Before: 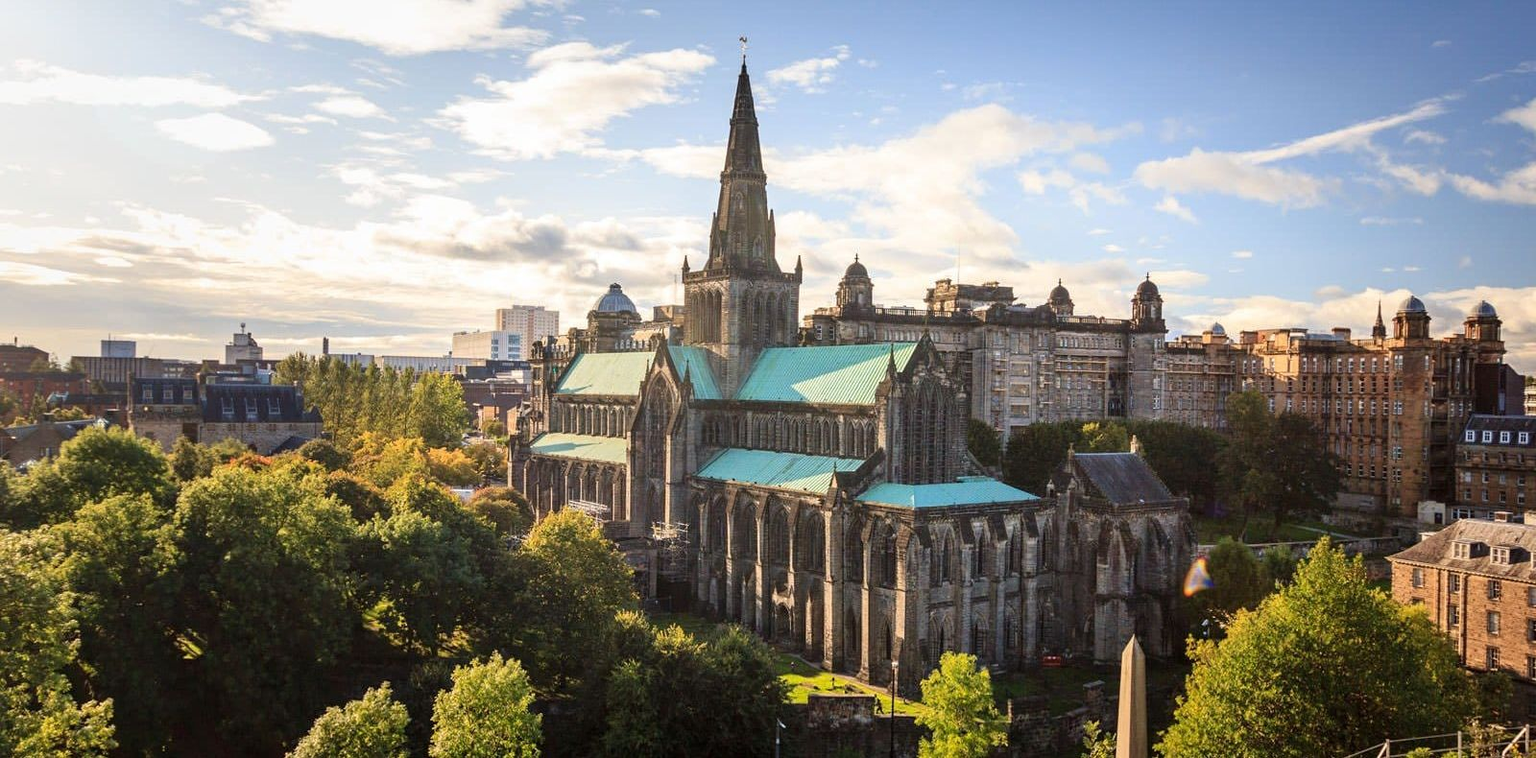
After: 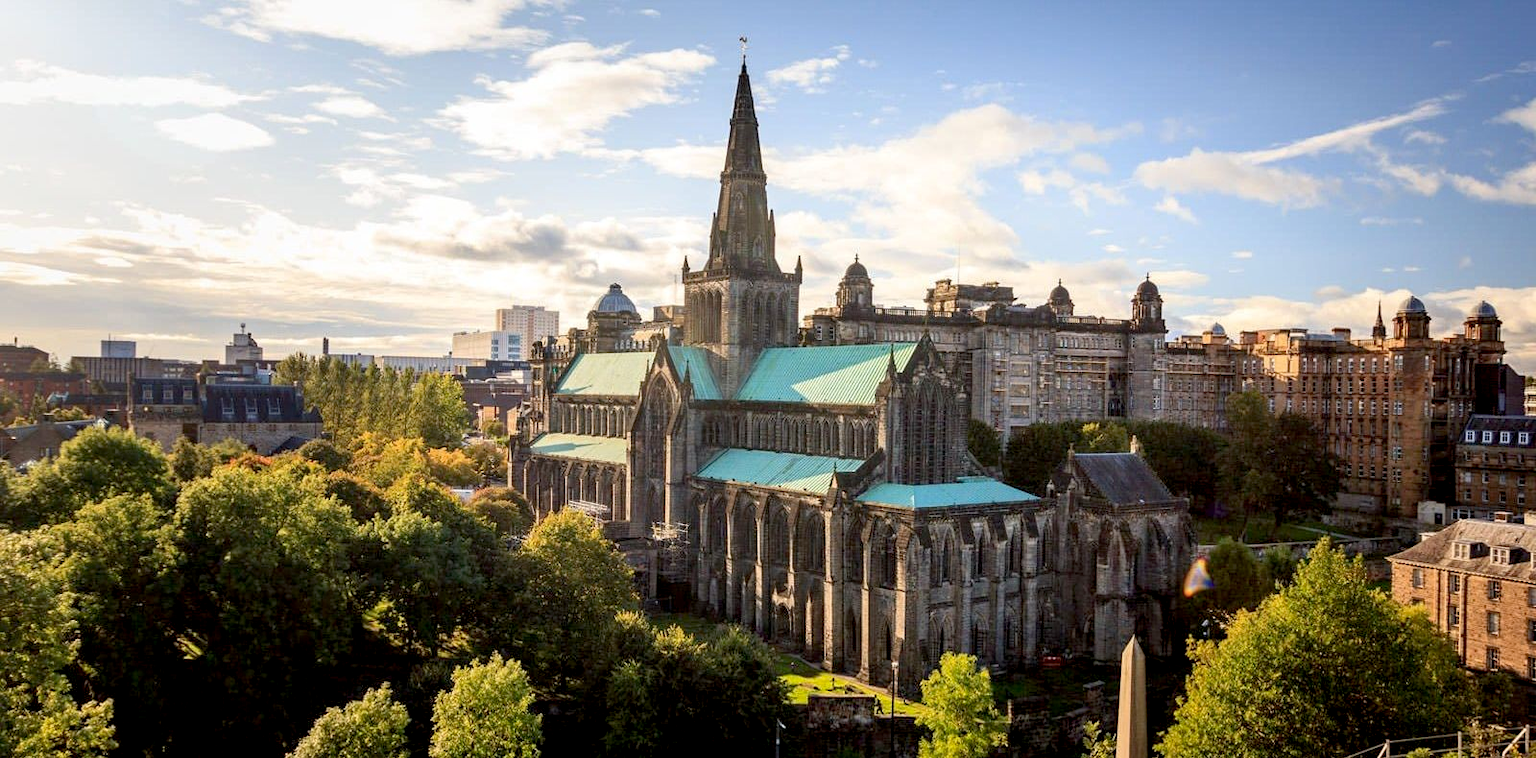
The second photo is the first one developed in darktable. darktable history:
exposure: black level correction 0.01, exposure 0.017 EV, compensate highlight preservation false
